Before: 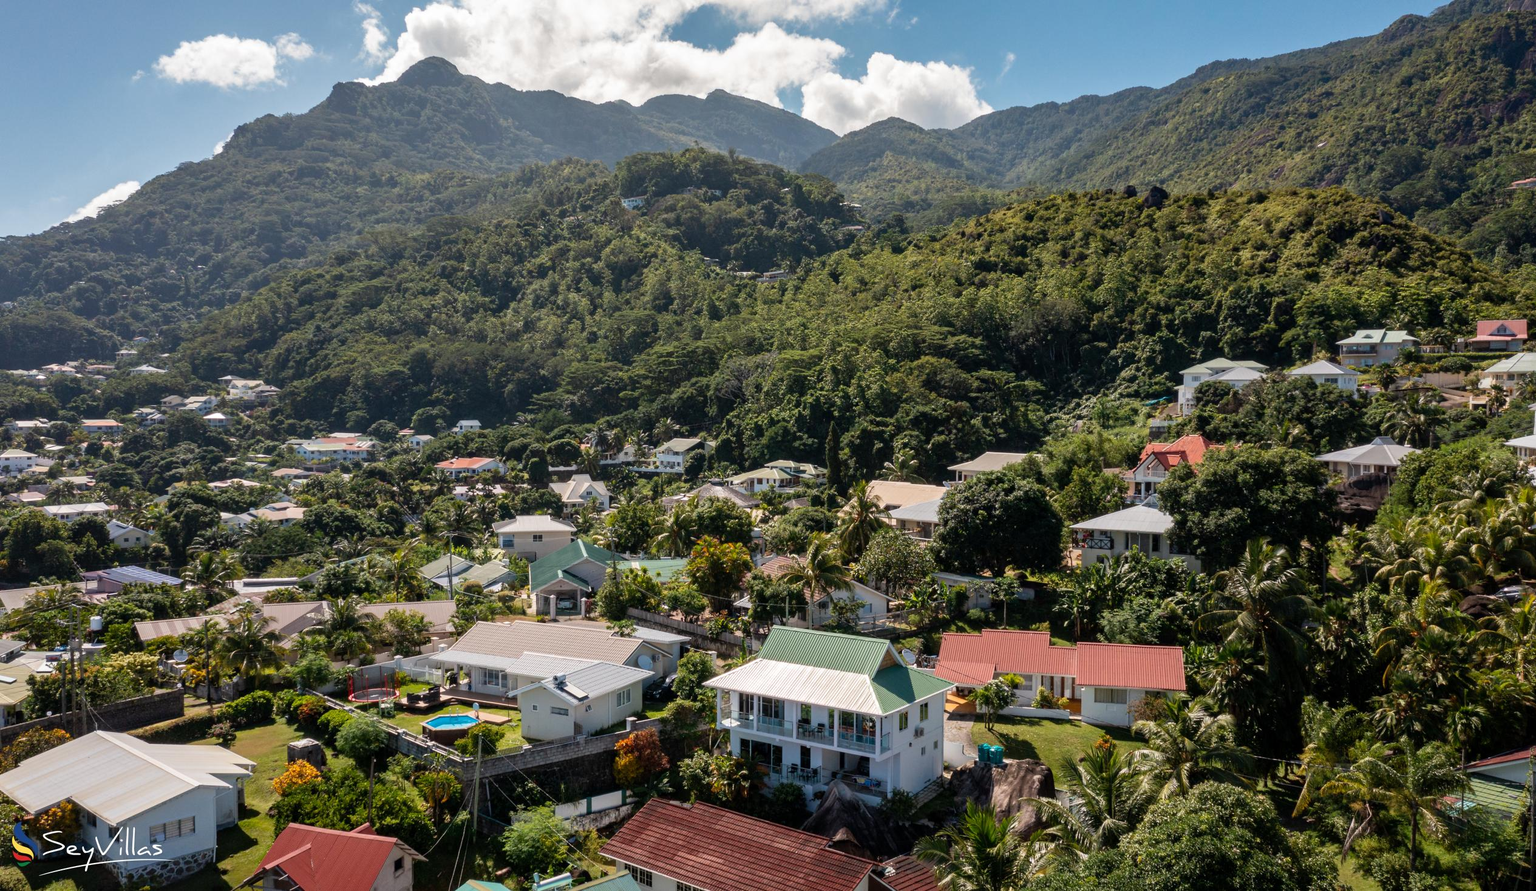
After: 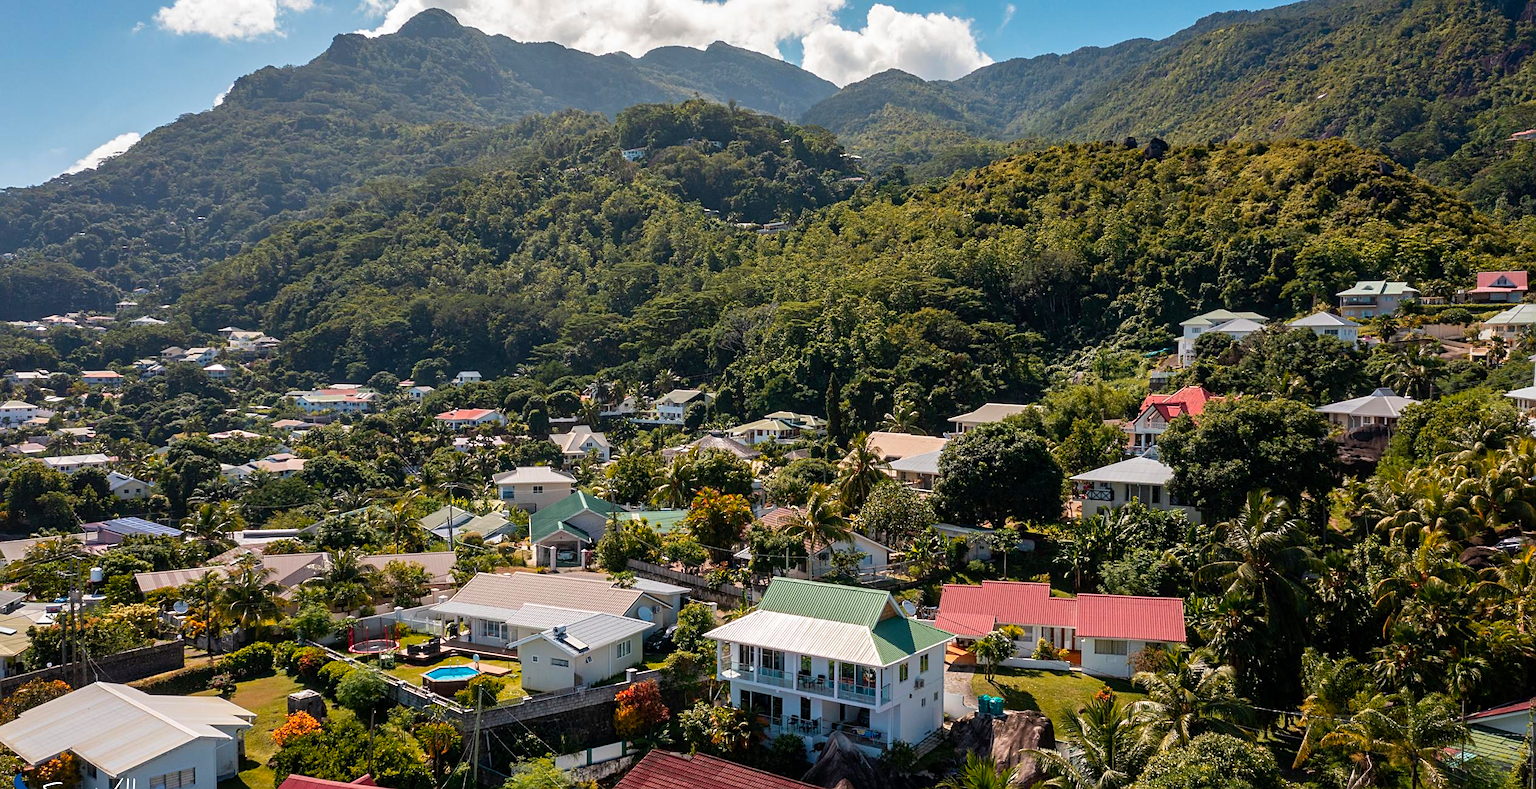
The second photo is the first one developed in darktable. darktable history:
crop and rotate: top 5.5%, bottom 5.84%
sharpen: on, module defaults
color zones: curves: ch1 [(0.24, 0.629) (0.75, 0.5)]; ch2 [(0.255, 0.454) (0.745, 0.491)]
